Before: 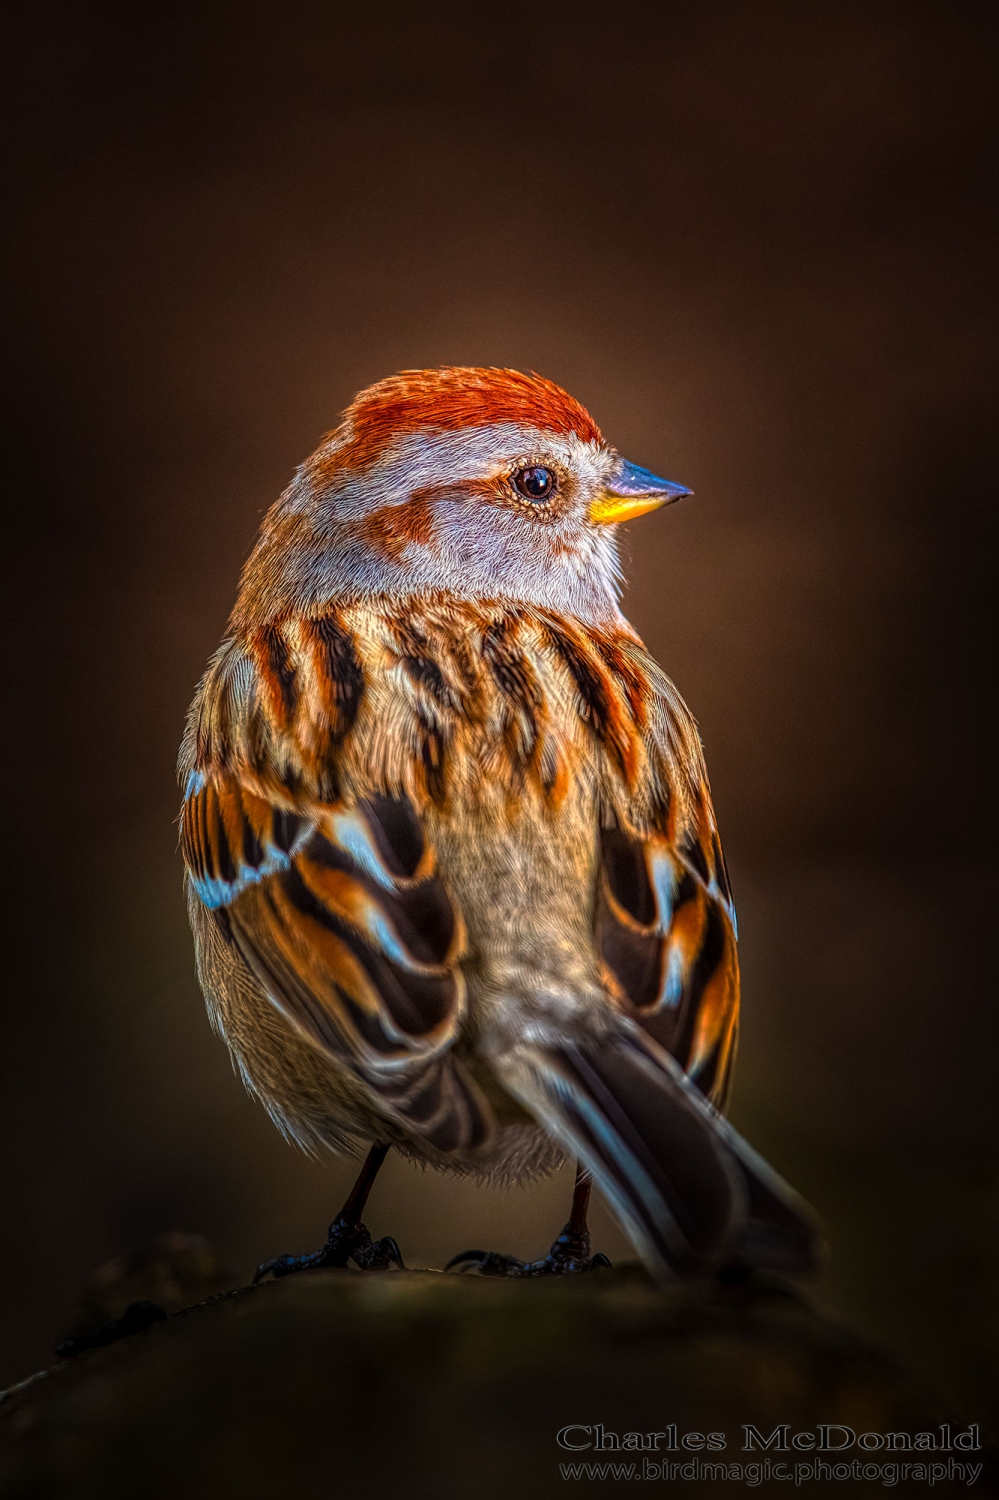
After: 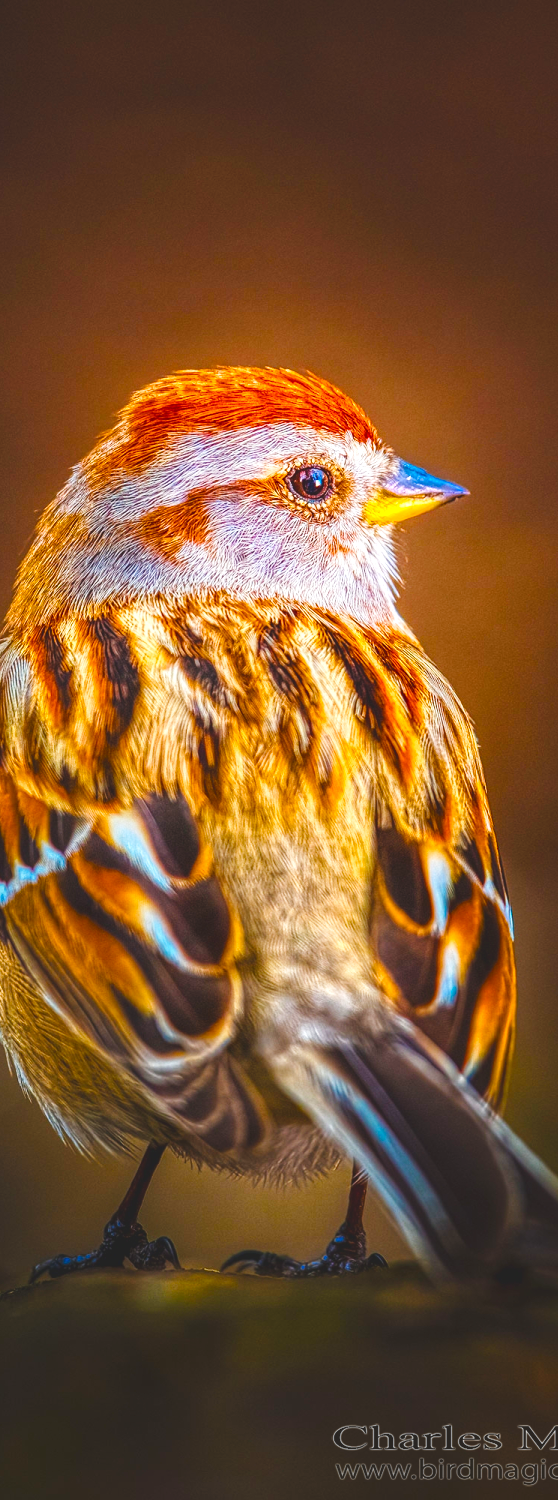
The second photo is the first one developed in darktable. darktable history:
base curve: curves: ch0 [(0, 0) (0.204, 0.334) (0.55, 0.733) (1, 1)], preserve colors none
crop and rotate: left 22.502%, right 21.619%
color balance rgb: global offset › luminance 0.784%, linear chroma grading › global chroma 15.382%, perceptual saturation grading › global saturation 34.528%, perceptual saturation grading › highlights -25.256%, perceptual saturation grading › shadows 25.905%, perceptual brilliance grading › global brilliance 9.329%, perceptual brilliance grading › shadows 15.112%, global vibrance 5.74%, contrast 3.39%
